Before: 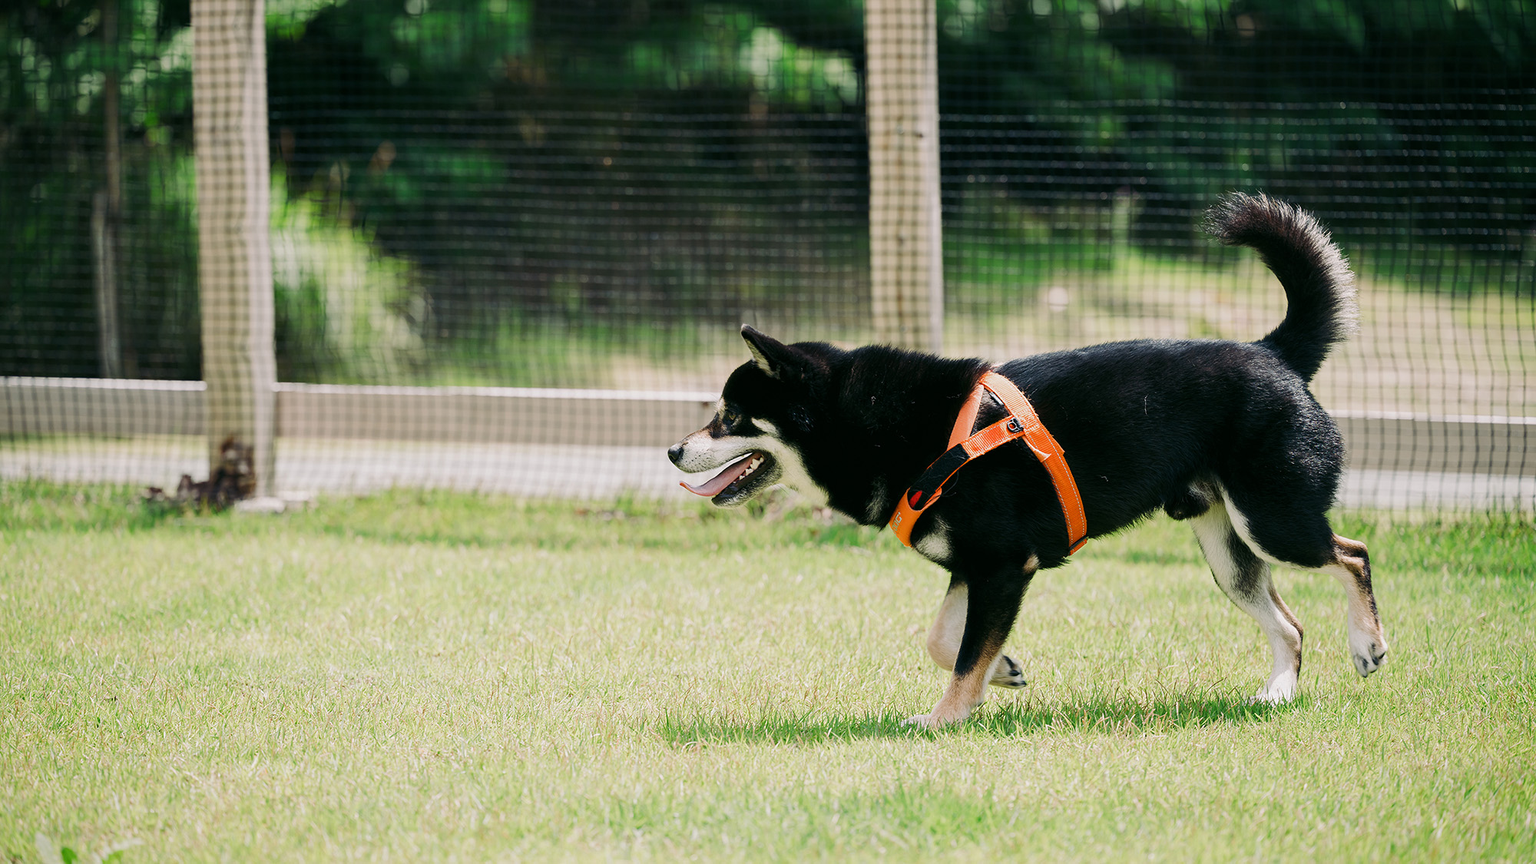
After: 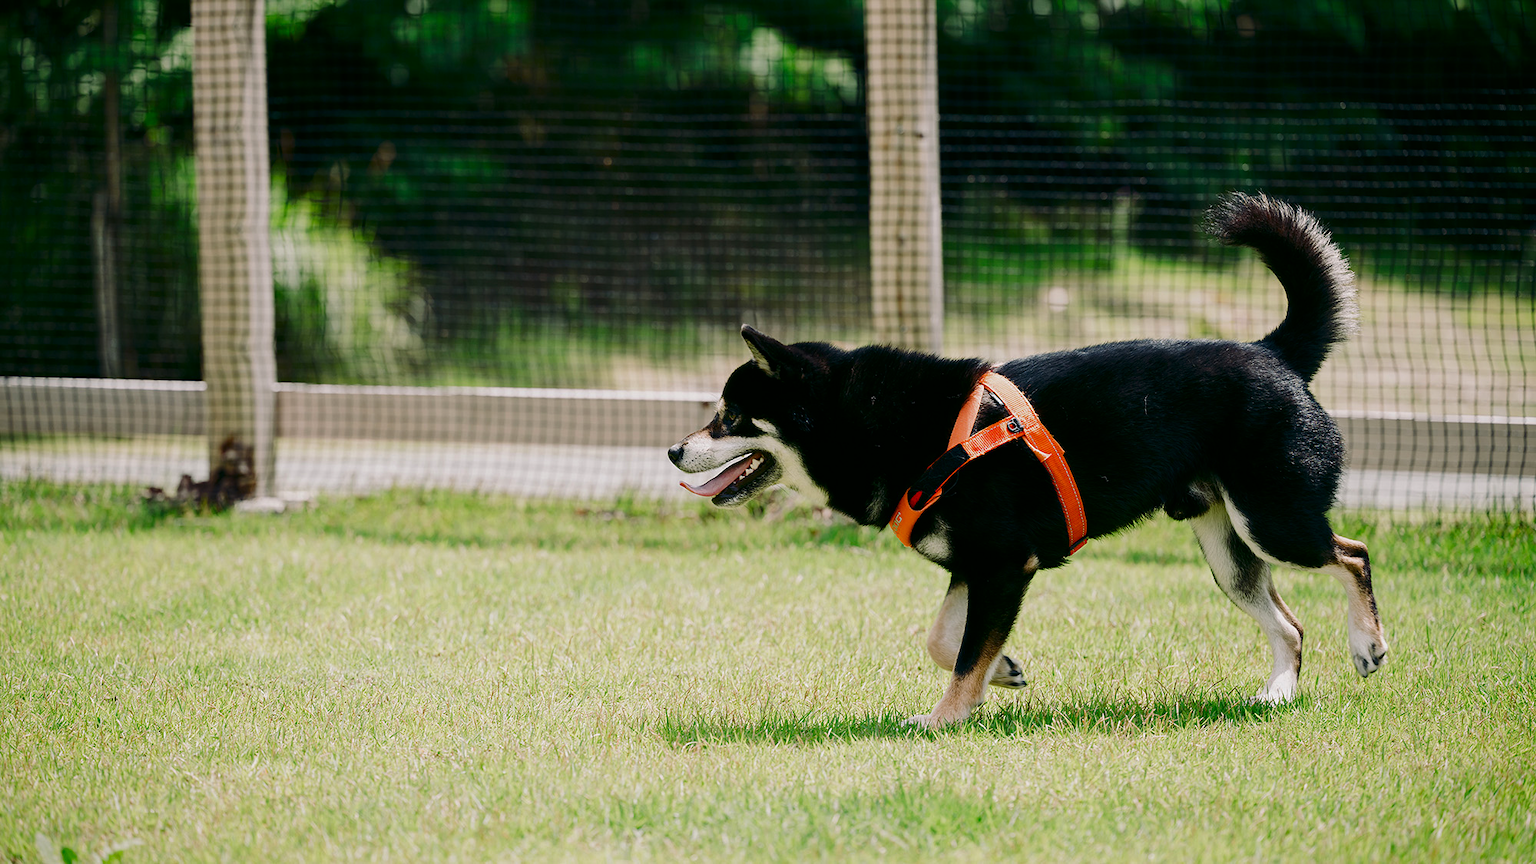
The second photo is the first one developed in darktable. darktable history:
contrast brightness saturation: contrast 0.067, brightness -0.147, saturation 0.113
